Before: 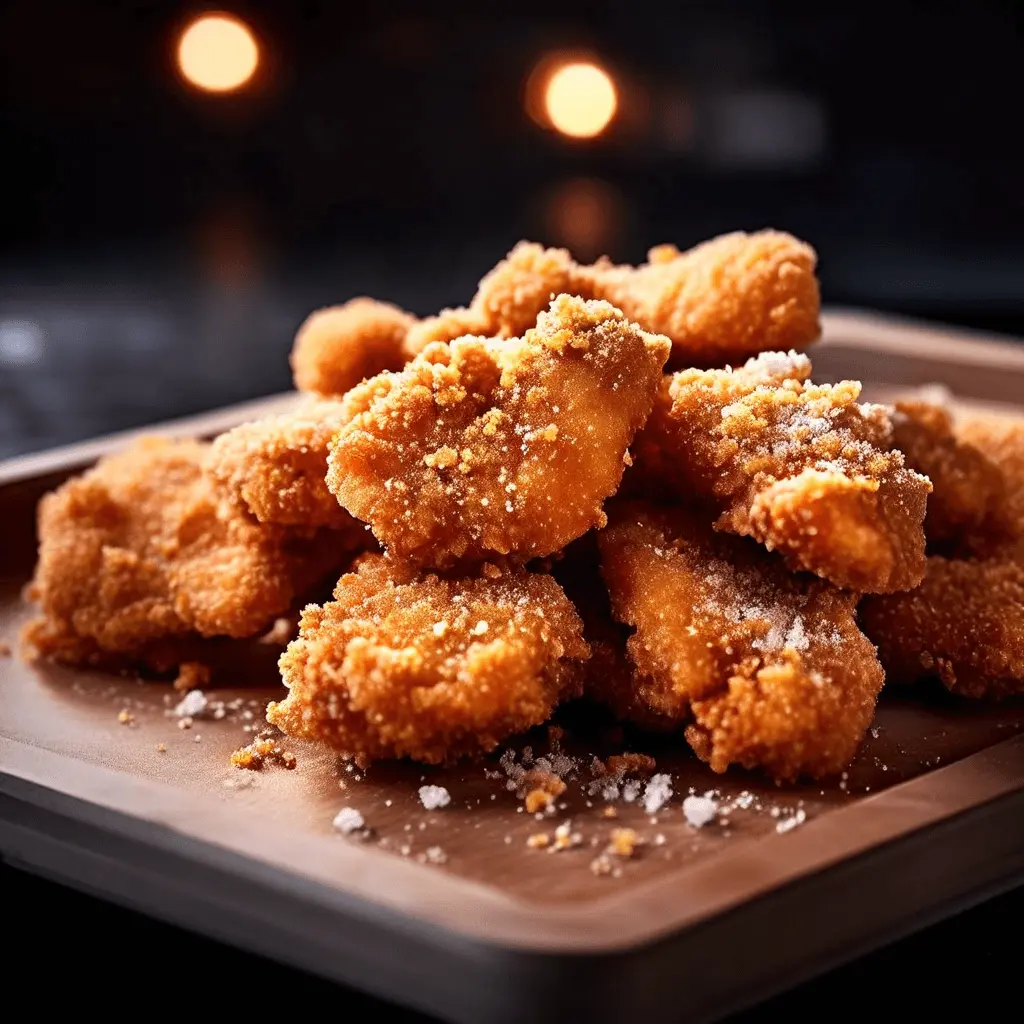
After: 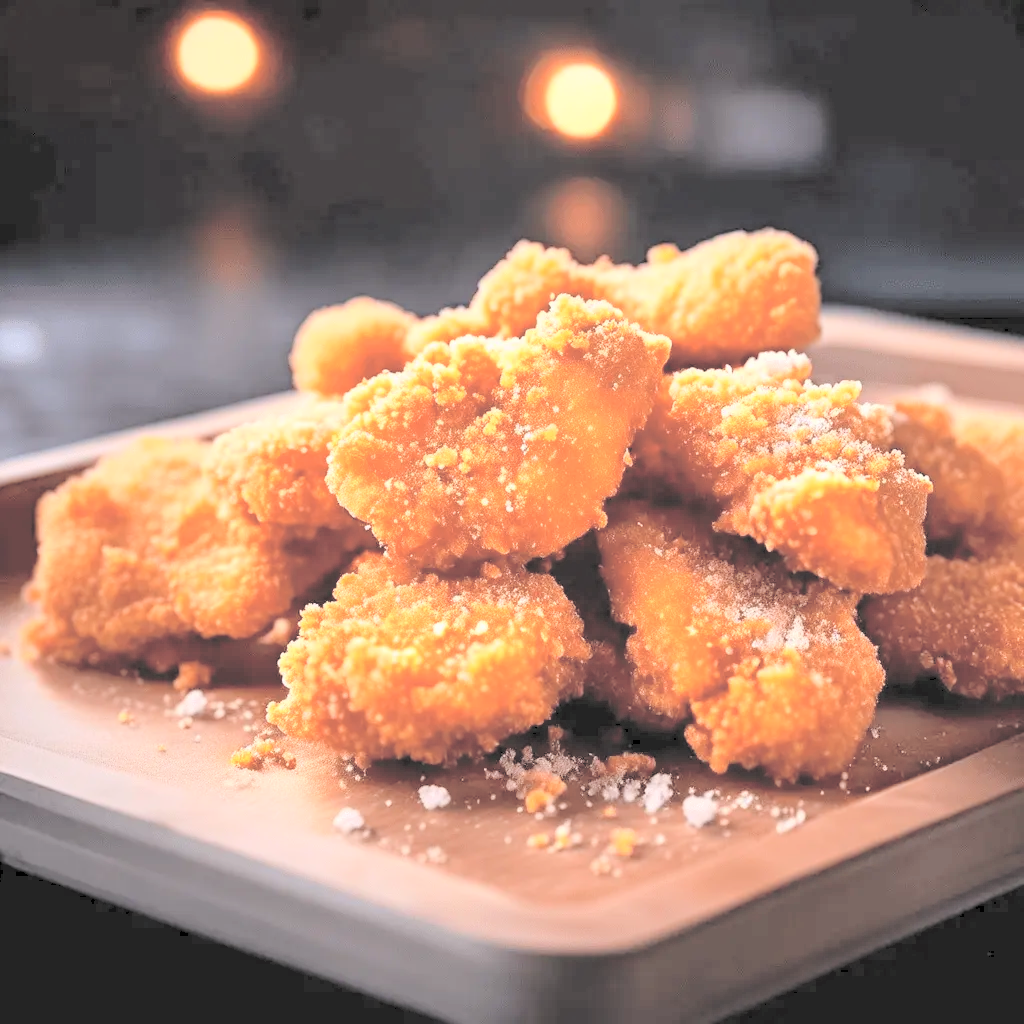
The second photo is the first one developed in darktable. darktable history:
contrast brightness saturation: brightness 1
